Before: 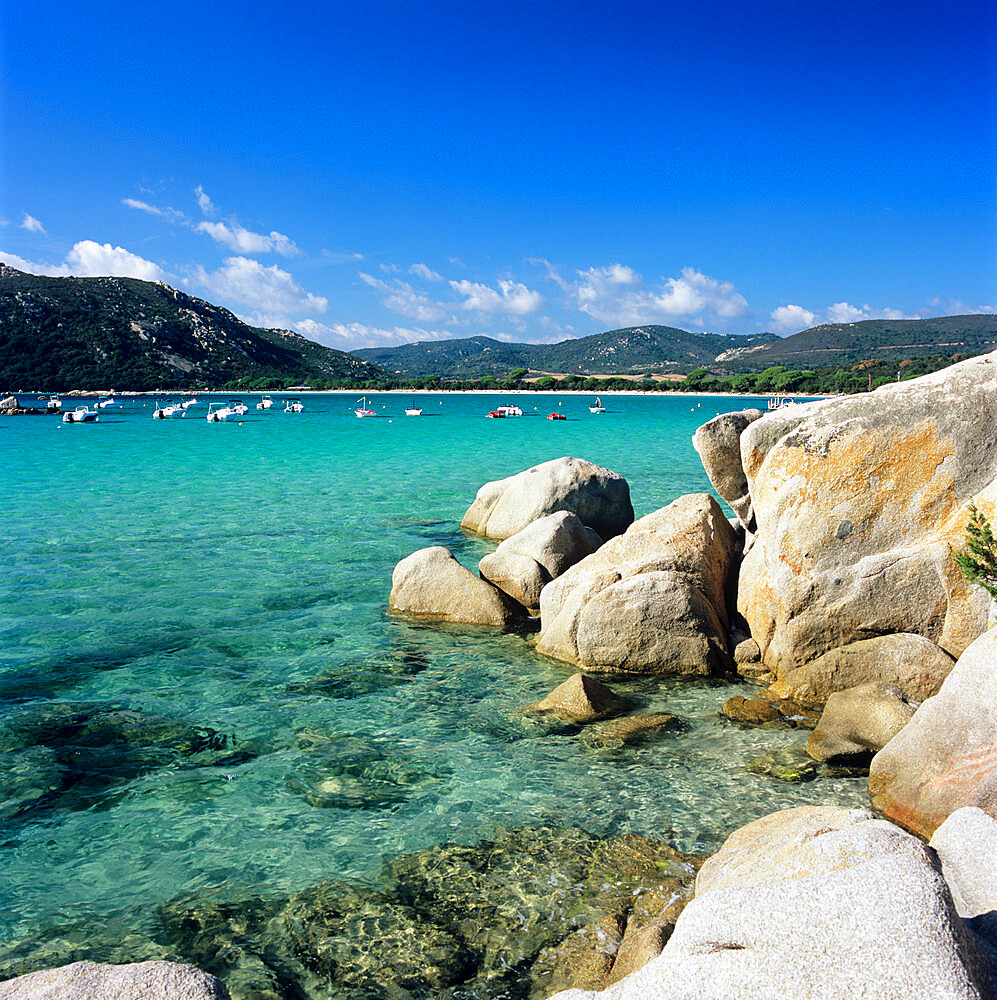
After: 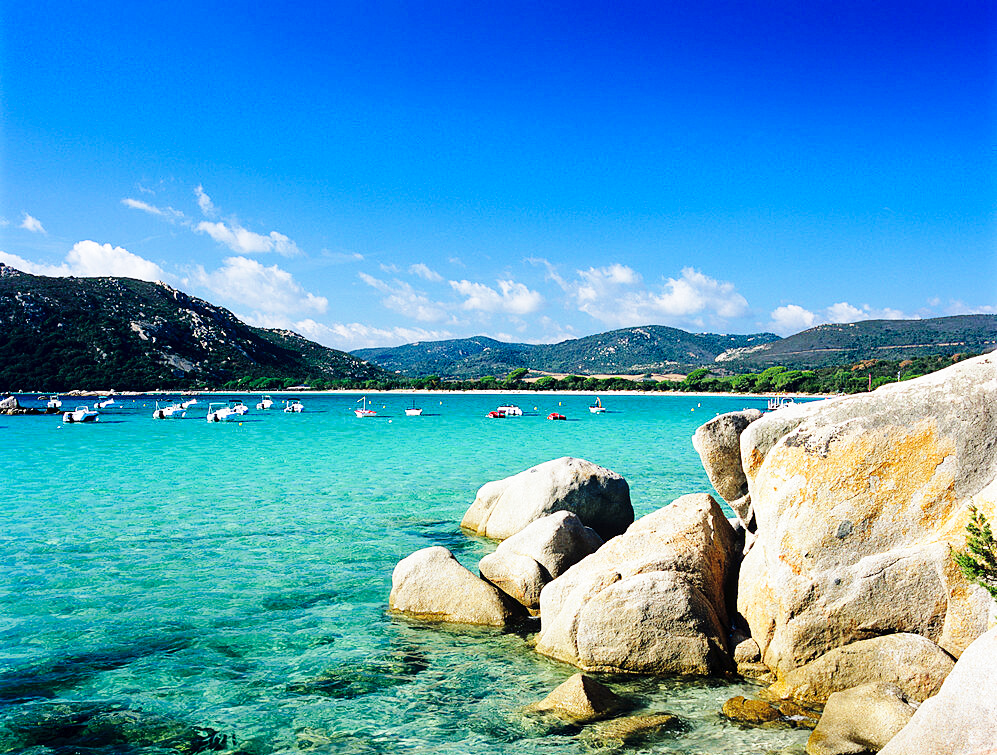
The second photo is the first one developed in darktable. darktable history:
base curve: curves: ch0 [(0, 0) (0.032, 0.025) (0.121, 0.166) (0.206, 0.329) (0.605, 0.79) (1, 1)], preserve colors none
crop: bottom 24.454%
